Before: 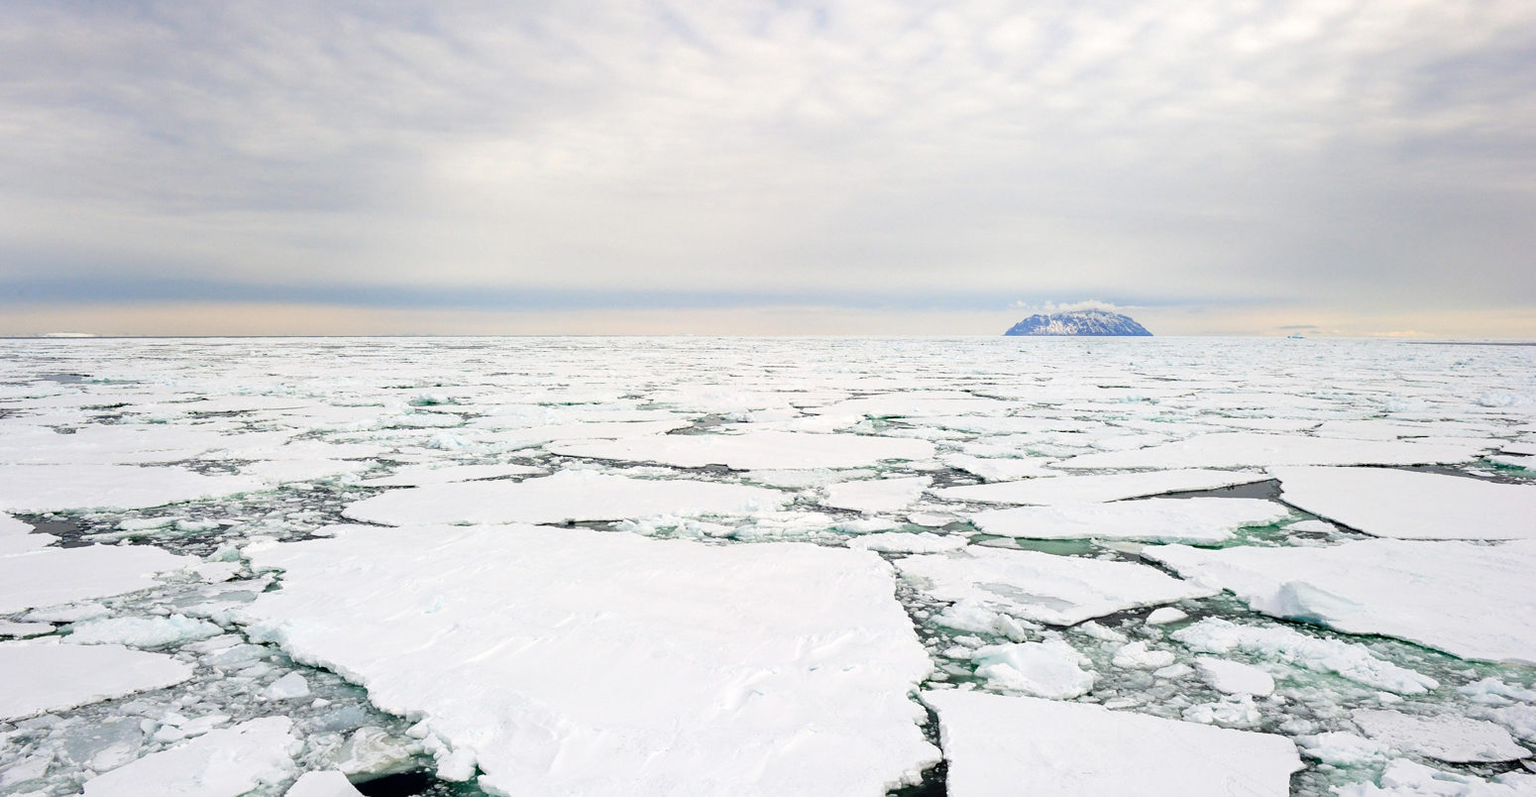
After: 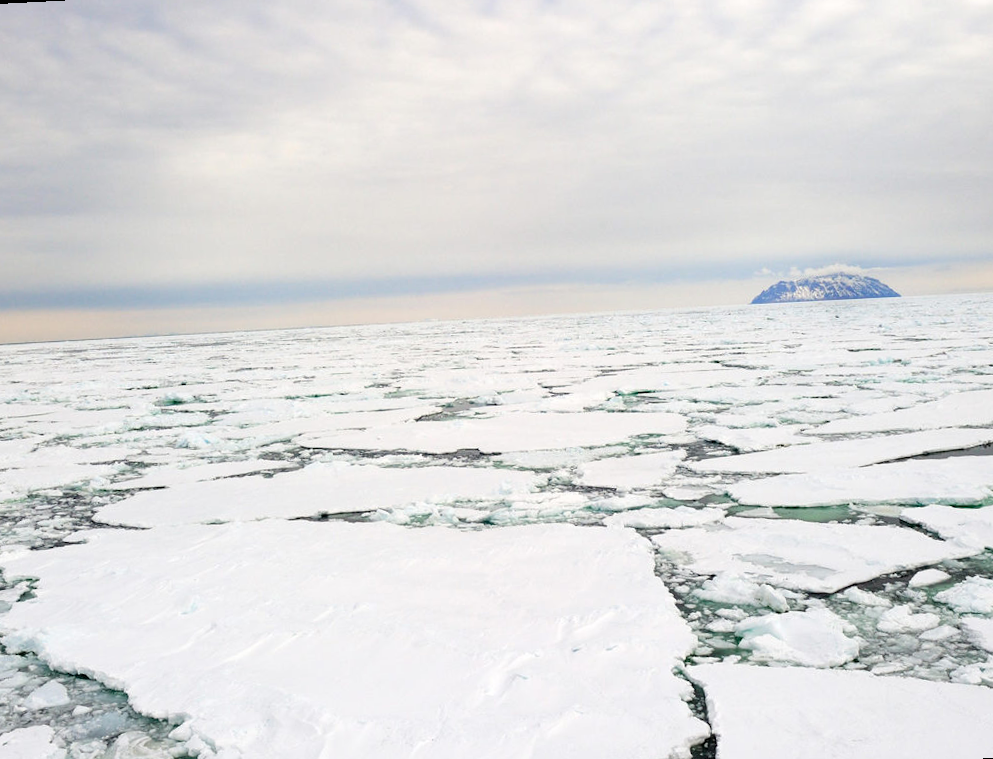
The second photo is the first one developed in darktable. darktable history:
crop and rotate: left 15.446%, right 17.836%
rotate and perspective: rotation -3°, crop left 0.031, crop right 0.968, crop top 0.07, crop bottom 0.93
